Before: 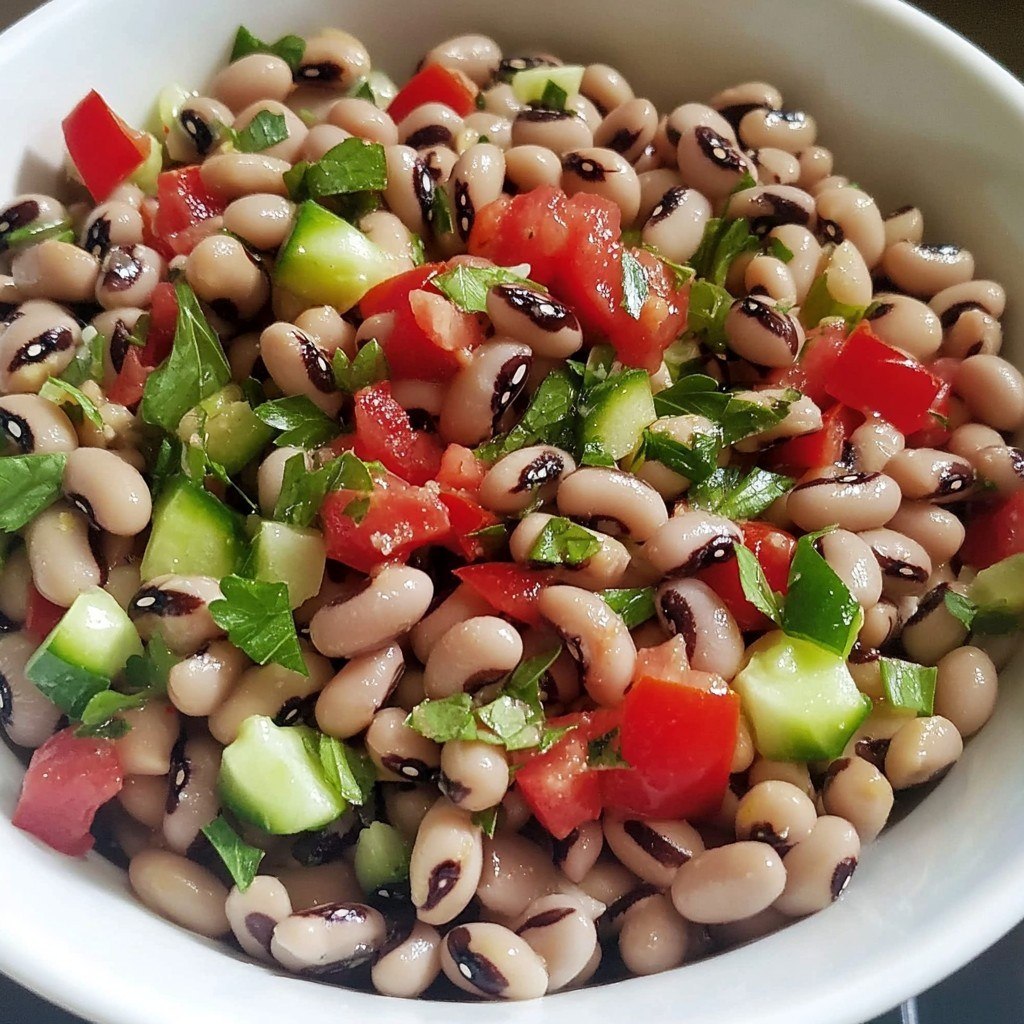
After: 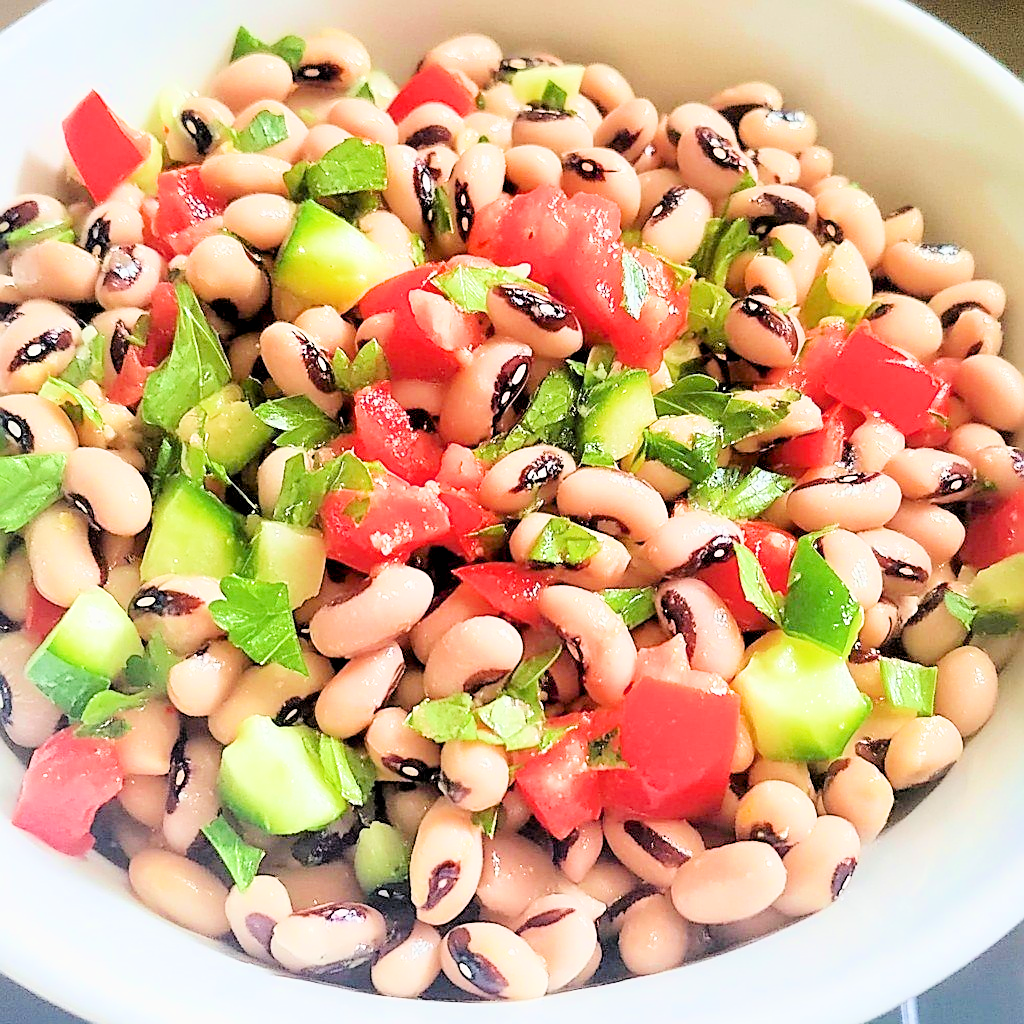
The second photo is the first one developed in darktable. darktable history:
shadows and highlights: shadows 12, white point adjustment 1.2, highlights -0.36, soften with gaussian
filmic rgb: black relative exposure -6.15 EV, white relative exposure 6.96 EV, hardness 2.23, color science v6 (2022)
exposure: black level correction 0.001, exposure 2.607 EV, compensate exposure bias true, compensate highlight preservation false
sharpen: on, module defaults
